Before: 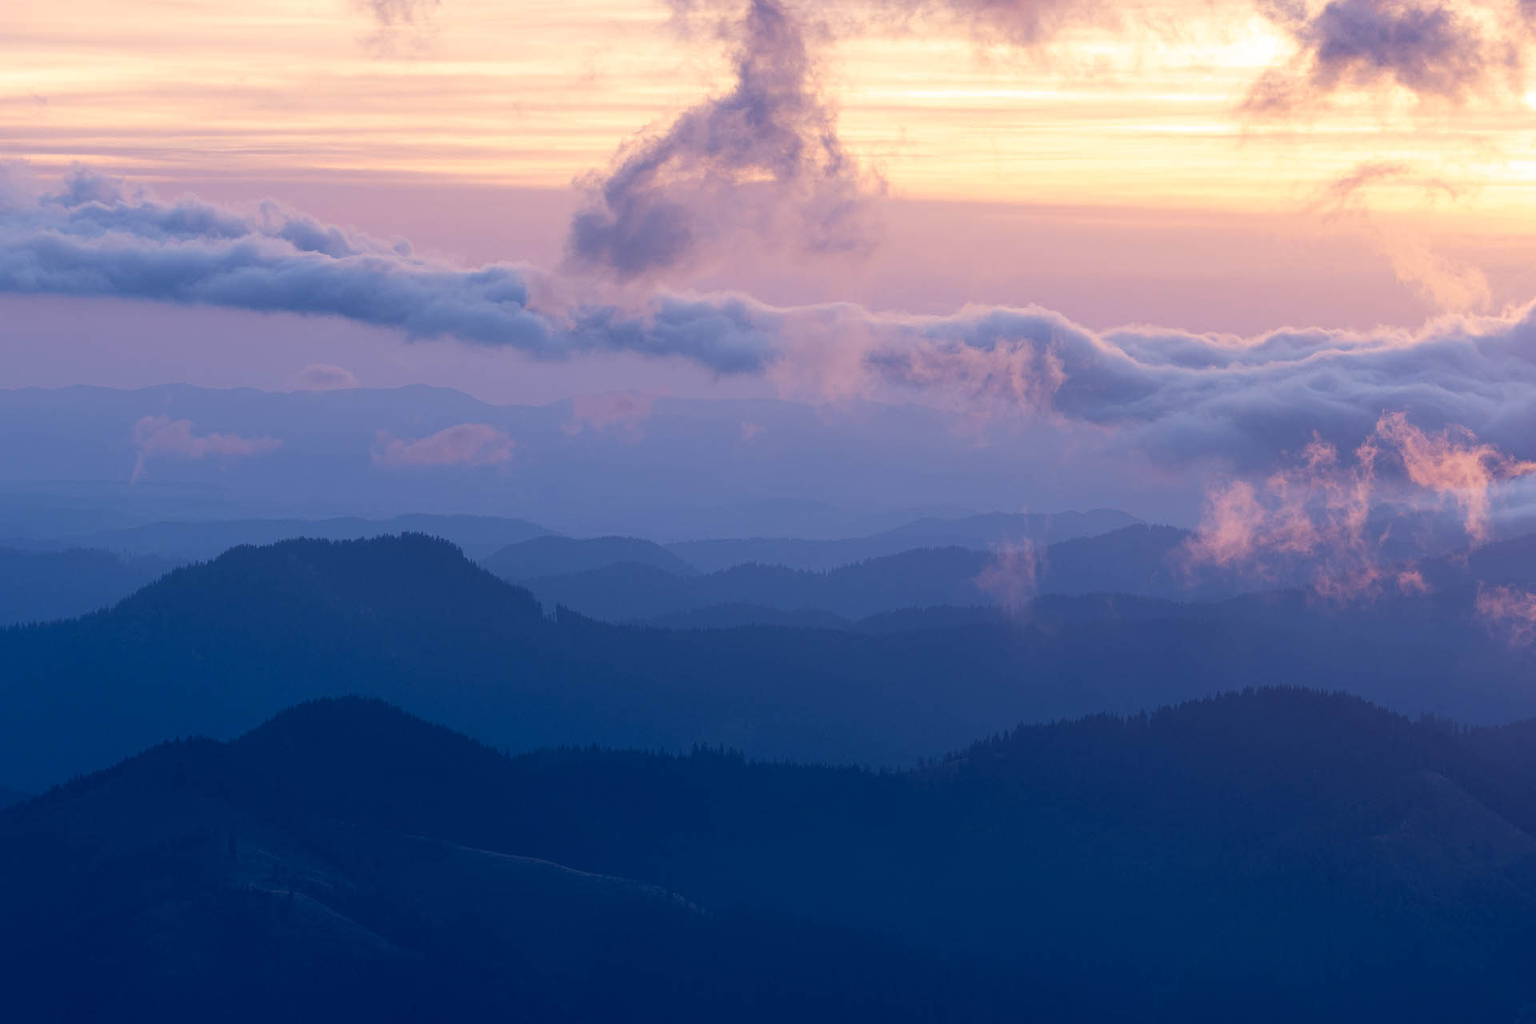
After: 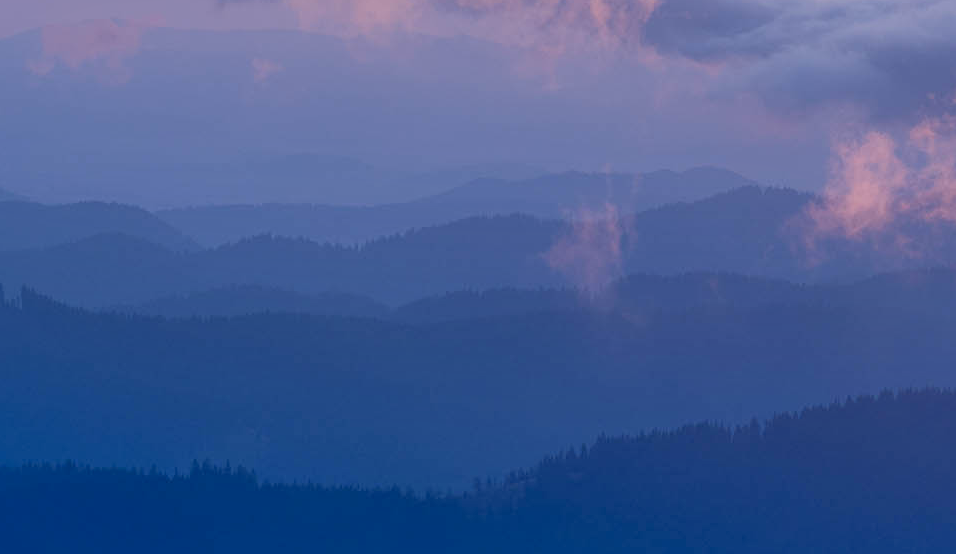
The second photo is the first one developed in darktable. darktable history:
crop: left 35.138%, top 36.646%, right 15.045%, bottom 20.053%
shadows and highlights: highlights color adjustment 72.73%
